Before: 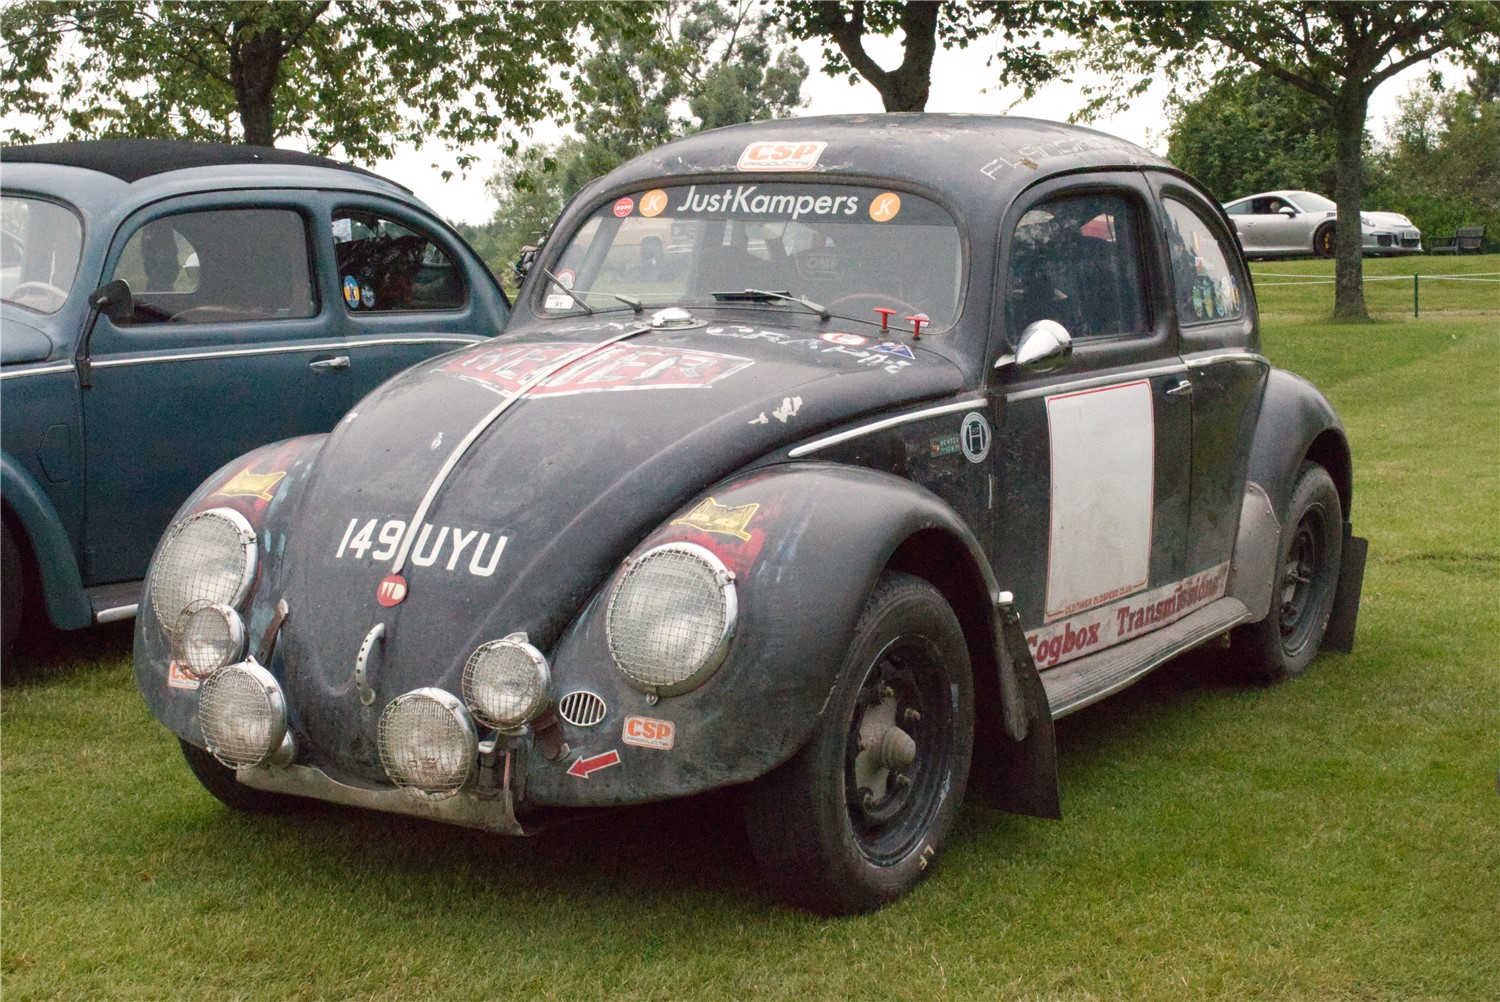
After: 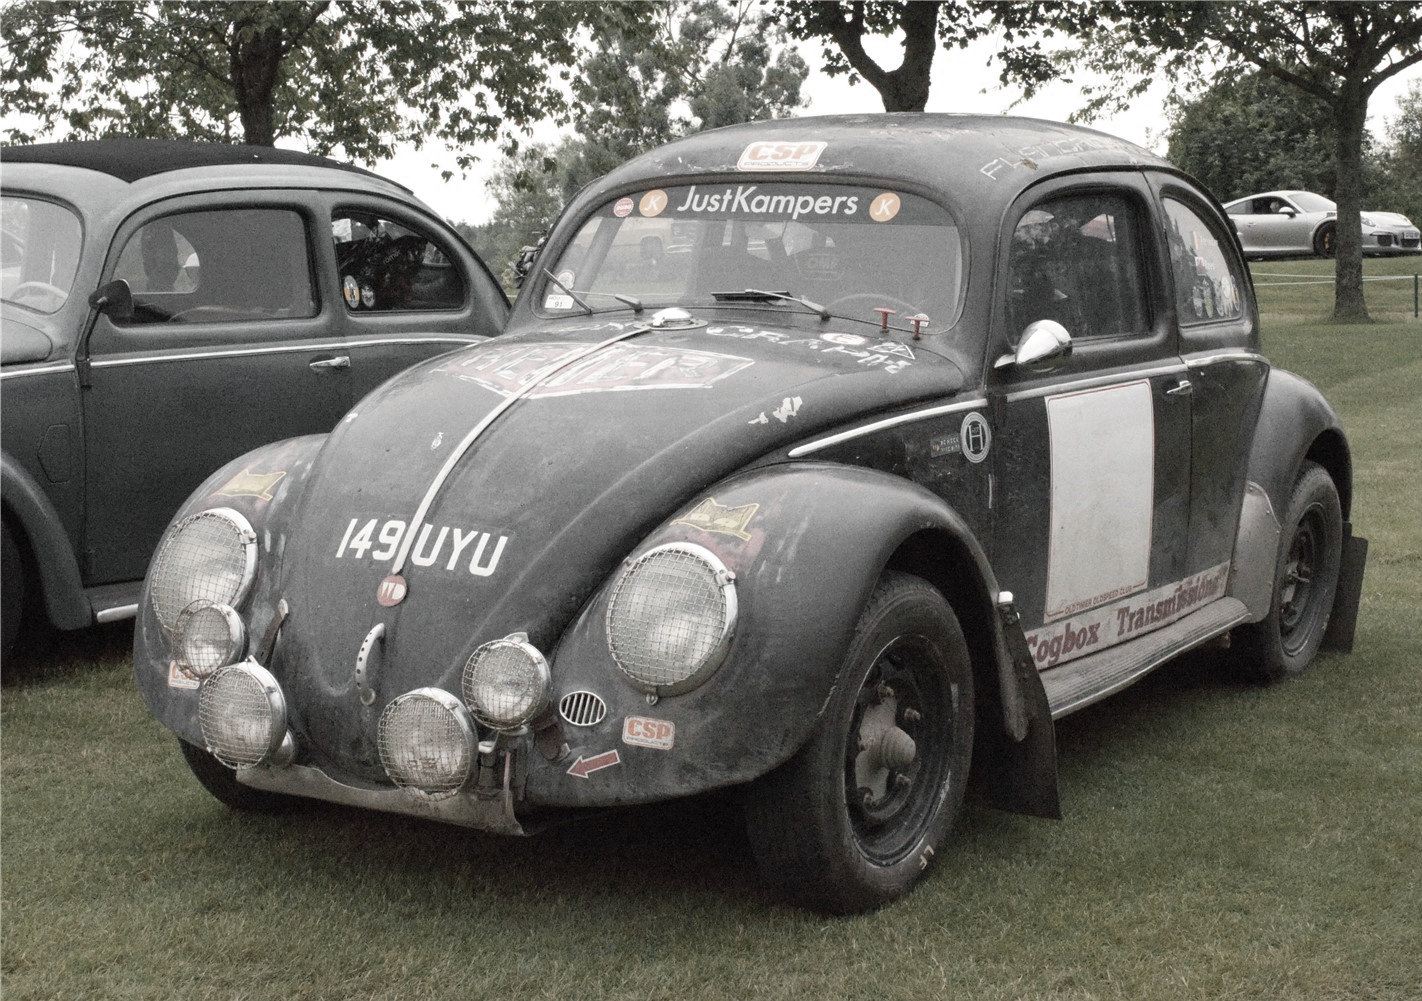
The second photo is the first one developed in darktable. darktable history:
color zones: curves: ch0 [(0, 0.613) (0.01, 0.613) (0.245, 0.448) (0.498, 0.529) (0.642, 0.665) (0.879, 0.777) (0.99, 0.613)]; ch1 [(0, 0.035) (0.121, 0.189) (0.259, 0.197) (0.415, 0.061) (0.589, 0.022) (0.732, 0.022) (0.857, 0.026) (0.991, 0.053)]
crop and rotate: right 5.167%
